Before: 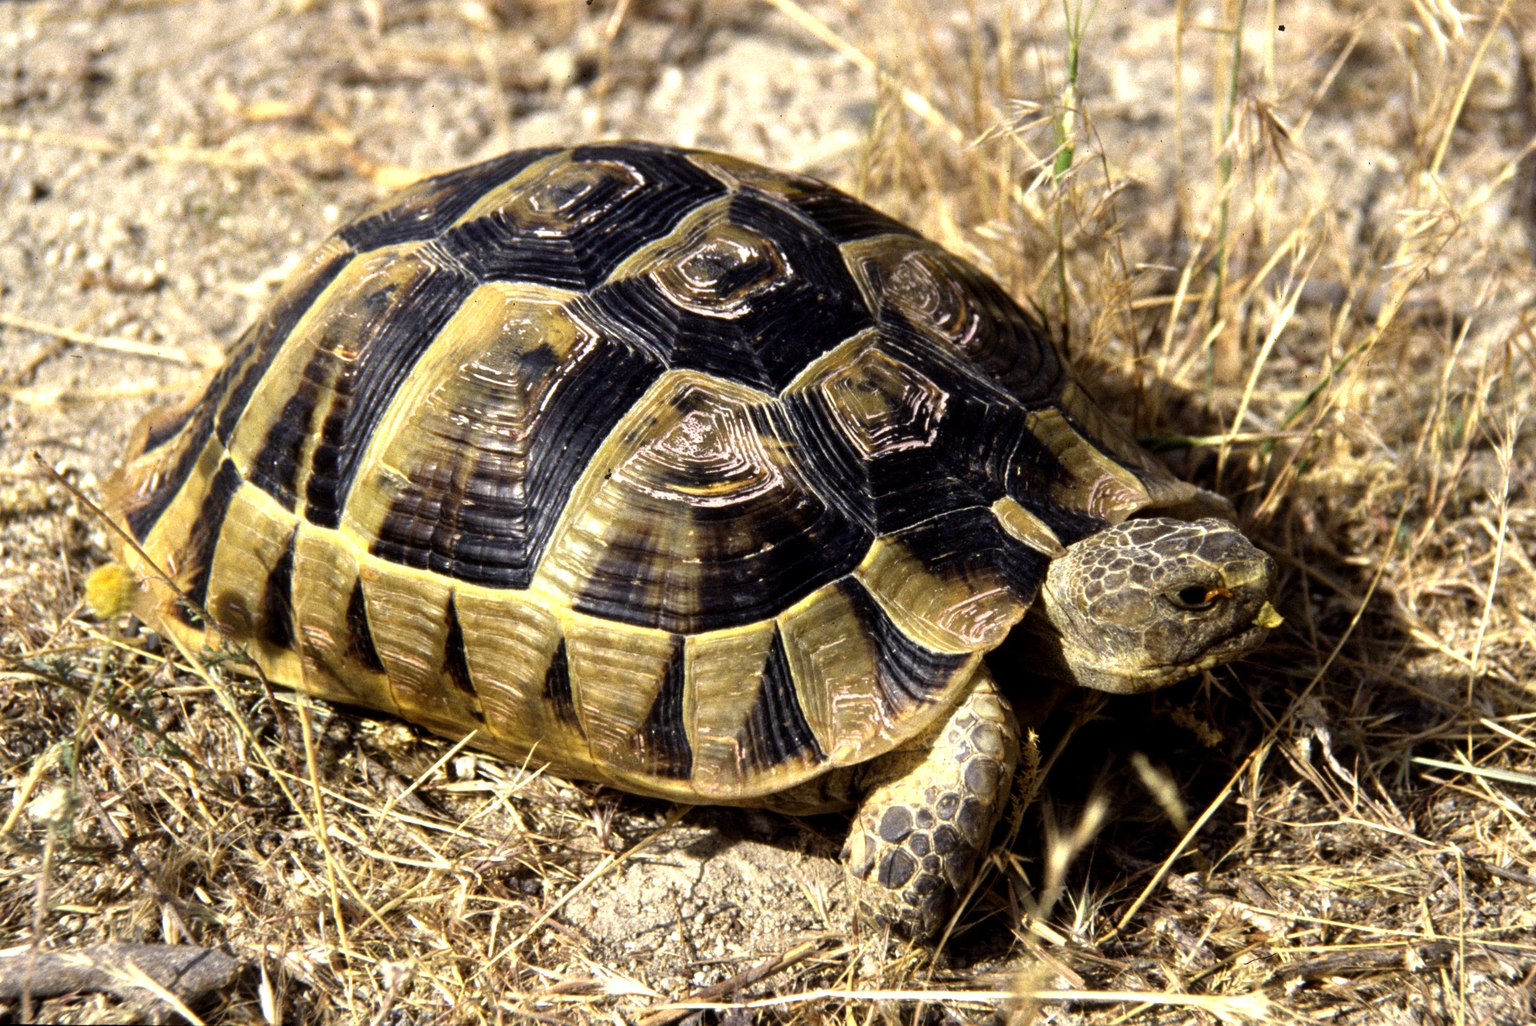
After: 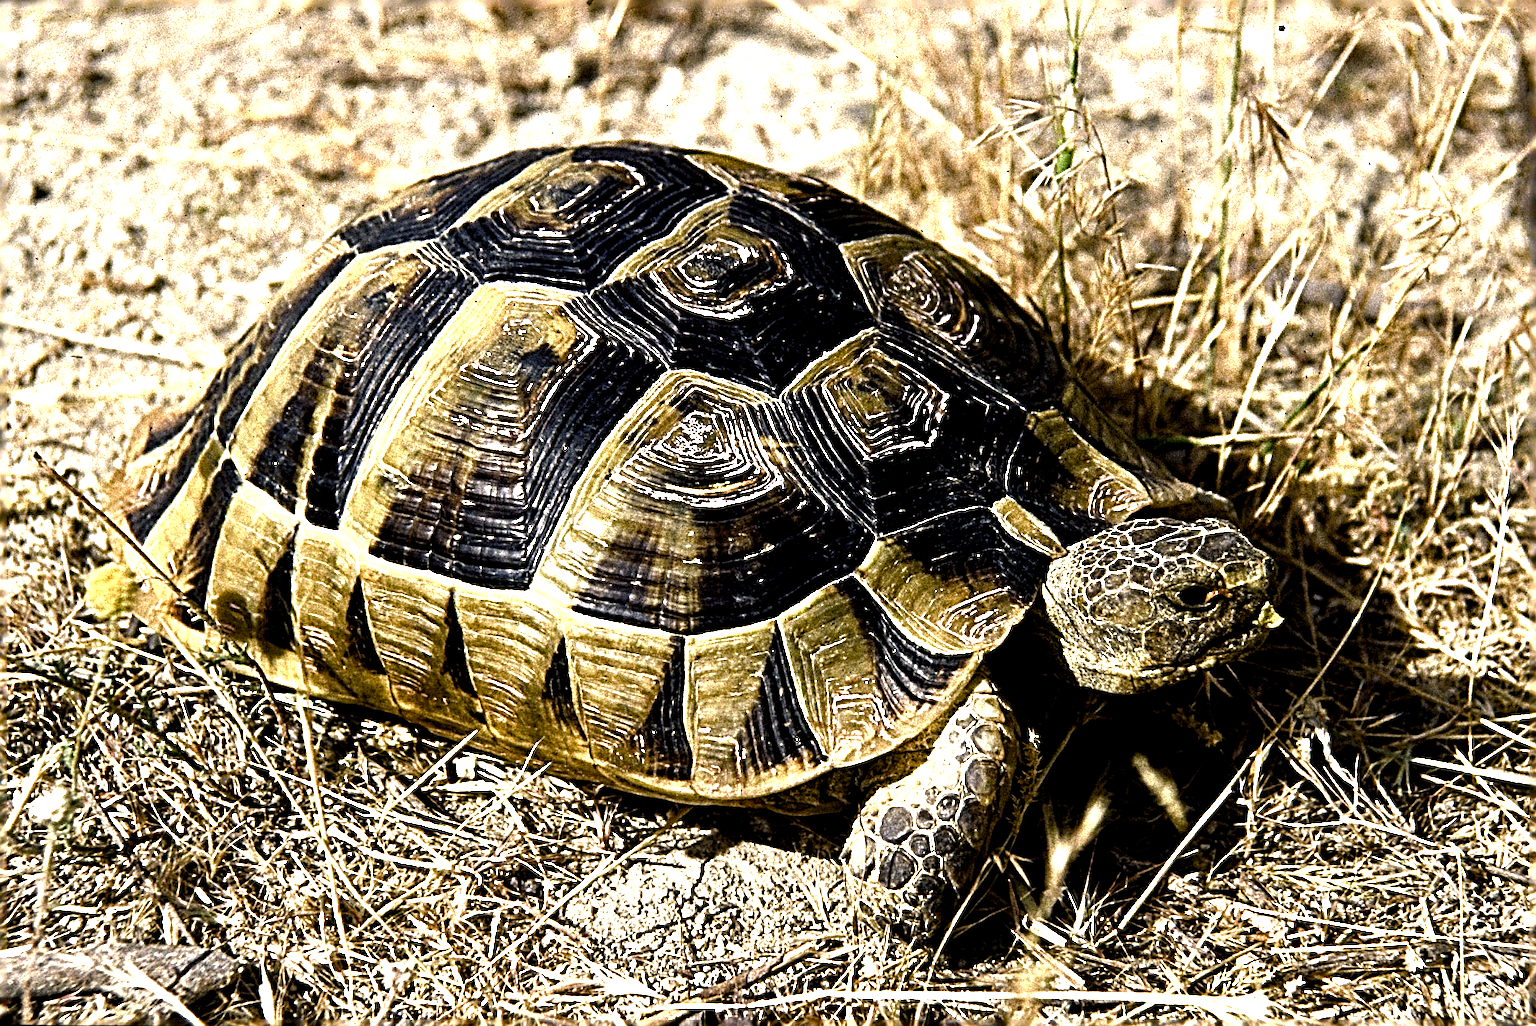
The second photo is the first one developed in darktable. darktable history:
color balance rgb: shadows lift › chroma 2.79%, shadows lift › hue 190.66°, power › hue 171.85°, highlights gain › chroma 2.16%, highlights gain › hue 75.26°, global offset › luminance -0.51%, perceptual saturation grading › highlights -33.8%, perceptual saturation grading › mid-tones 14.98%, perceptual saturation grading › shadows 48.43%, perceptual brilliance grading › highlights 15.68%, perceptual brilliance grading › mid-tones 6.62%, perceptual brilliance grading › shadows -14.98%, global vibrance 11.32%, contrast 5.05%
sharpen: radius 4.001, amount 2
